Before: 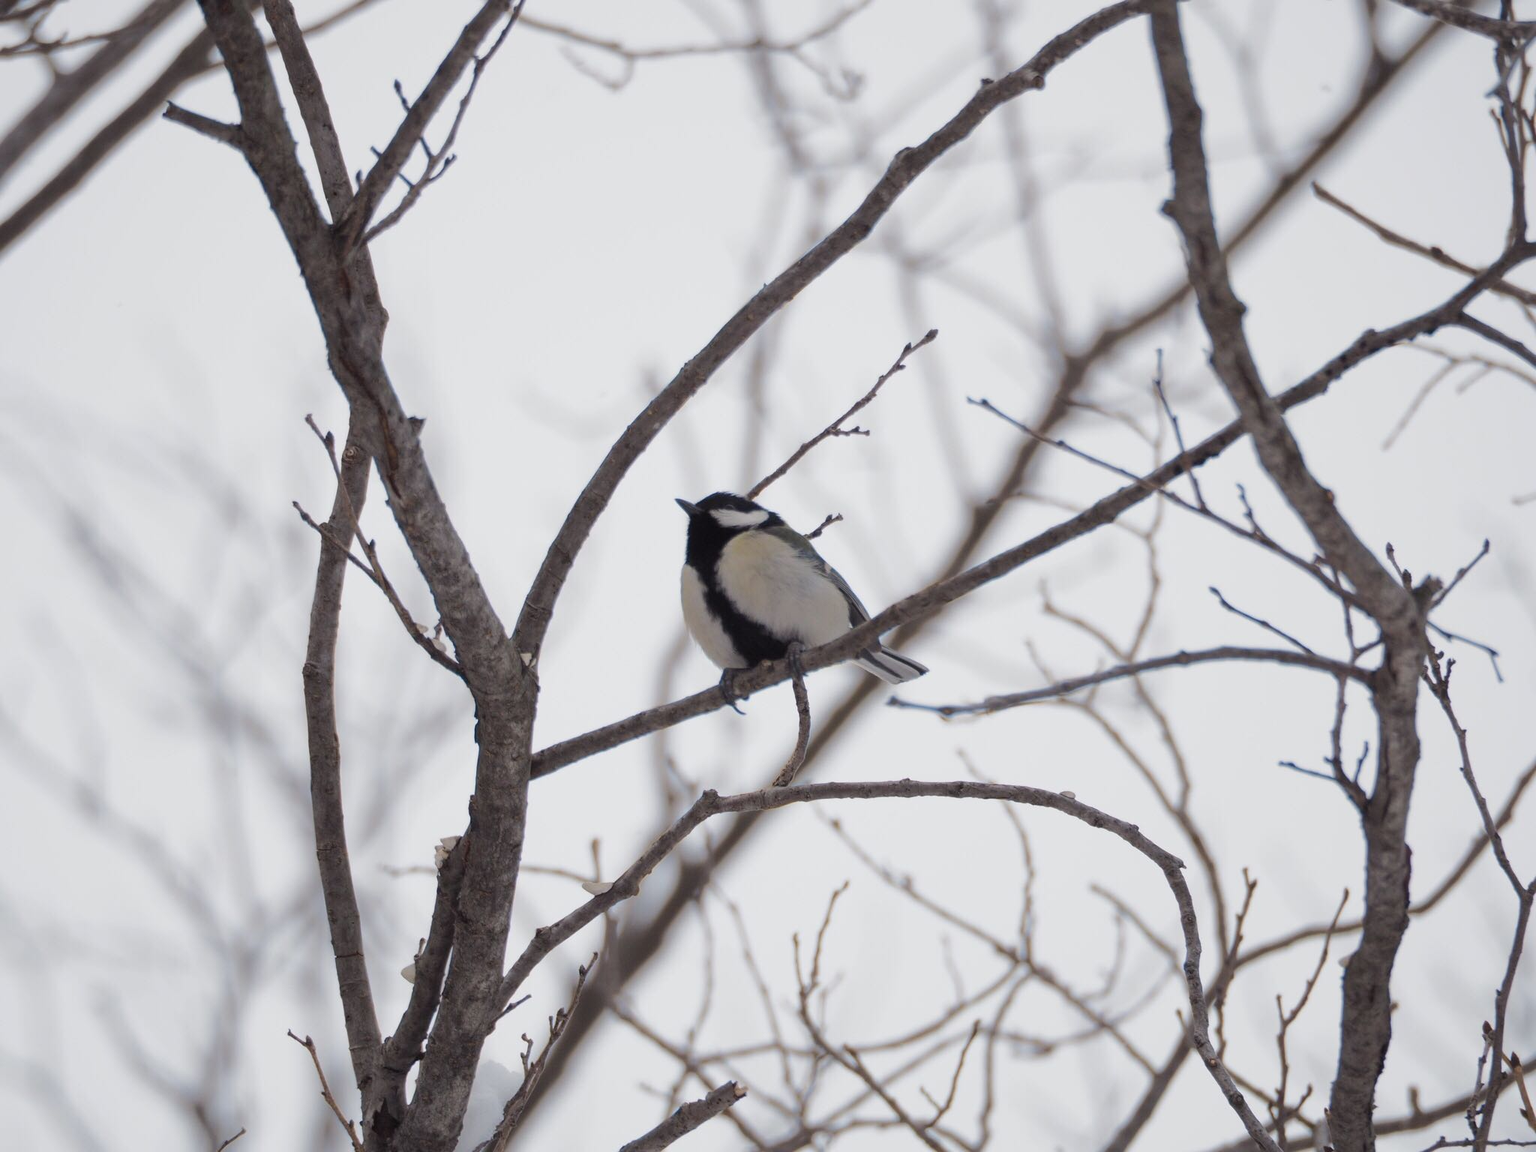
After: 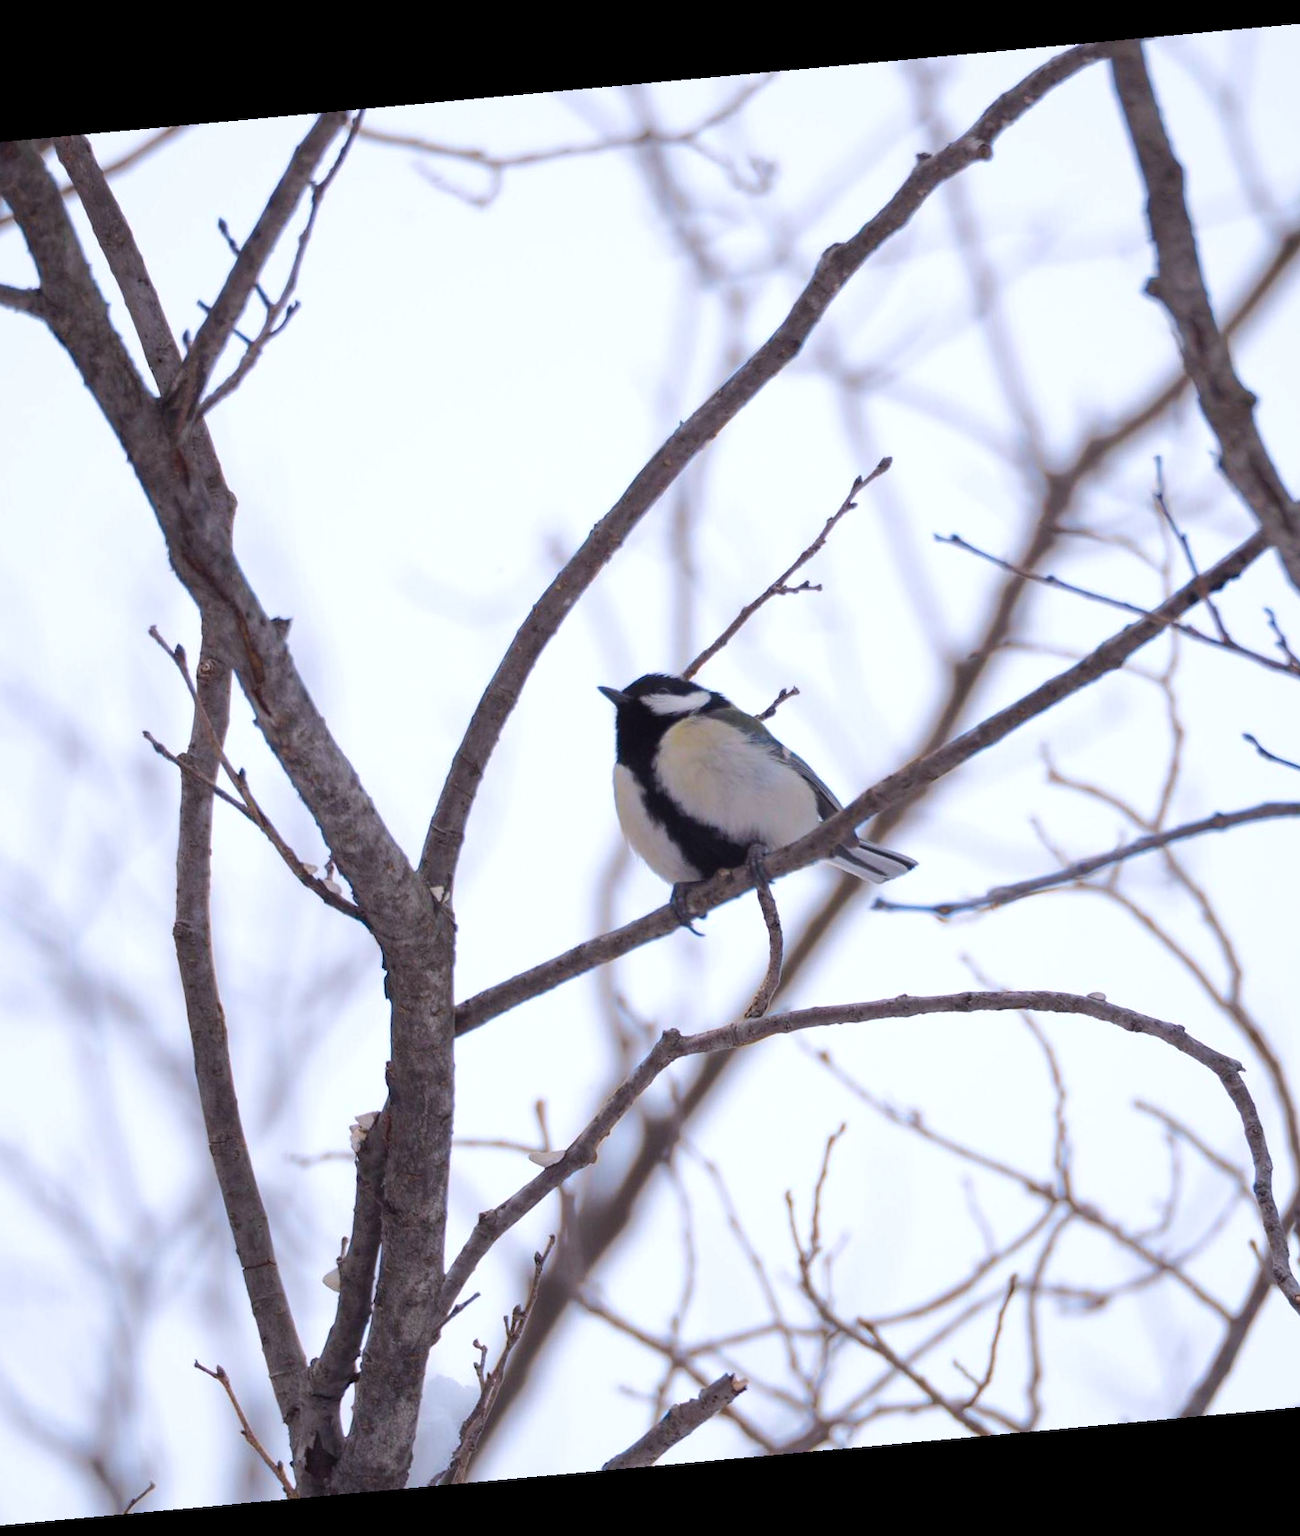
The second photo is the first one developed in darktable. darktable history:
crop and rotate: left 13.342%, right 19.991%
rotate and perspective: rotation -5.2°, automatic cropping off
color calibration: illuminant as shot in camera, x 0.358, y 0.373, temperature 4628.91 K
color balance rgb: perceptual saturation grading › global saturation 36%, perceptual brilliance grading › global brilliance 10%, global vibrance 20%
